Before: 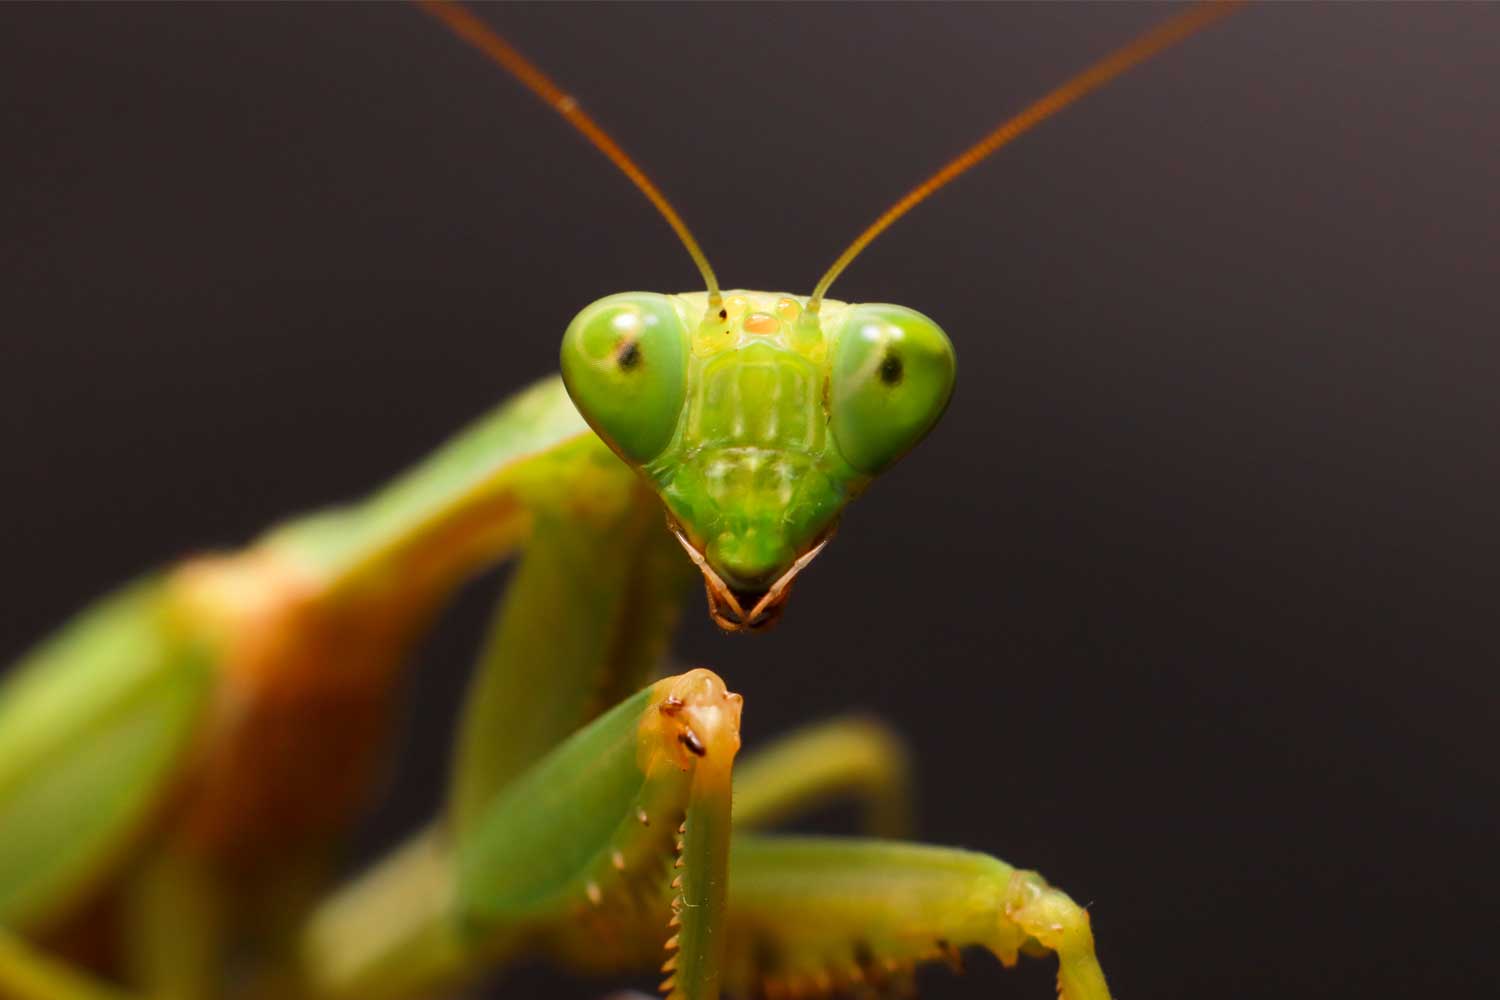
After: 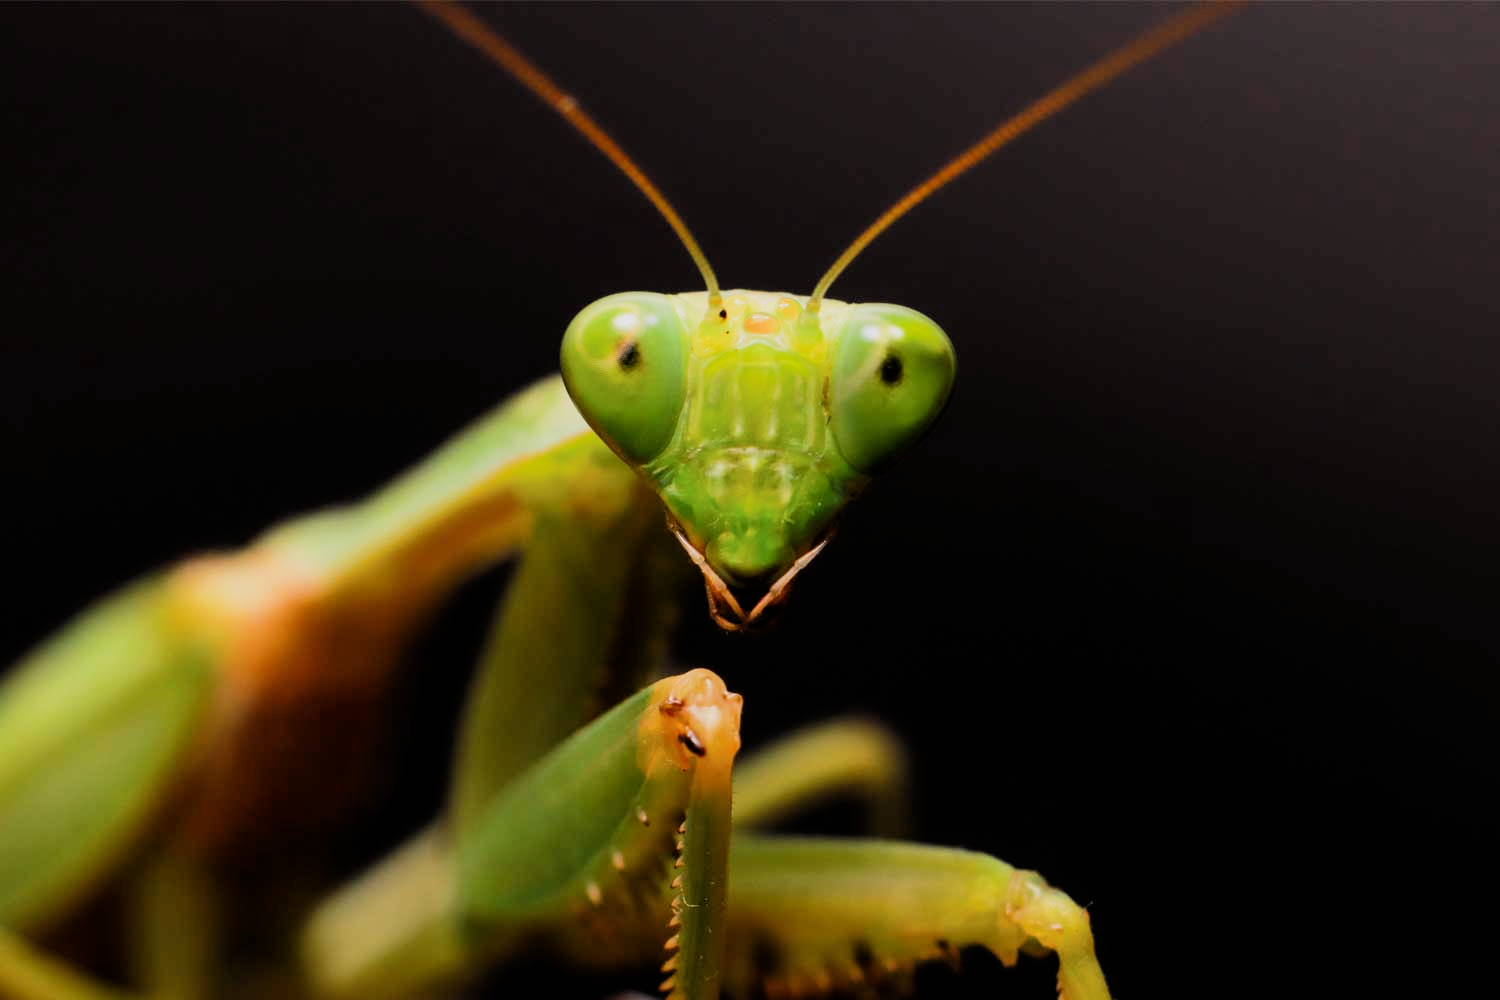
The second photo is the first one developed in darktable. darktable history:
white balance: red 1.009, blue 1.027
filmic rgb: black relative exposure -5 EV, hardness 2.88, contrast 1.3, highlights saturation mix -30%
